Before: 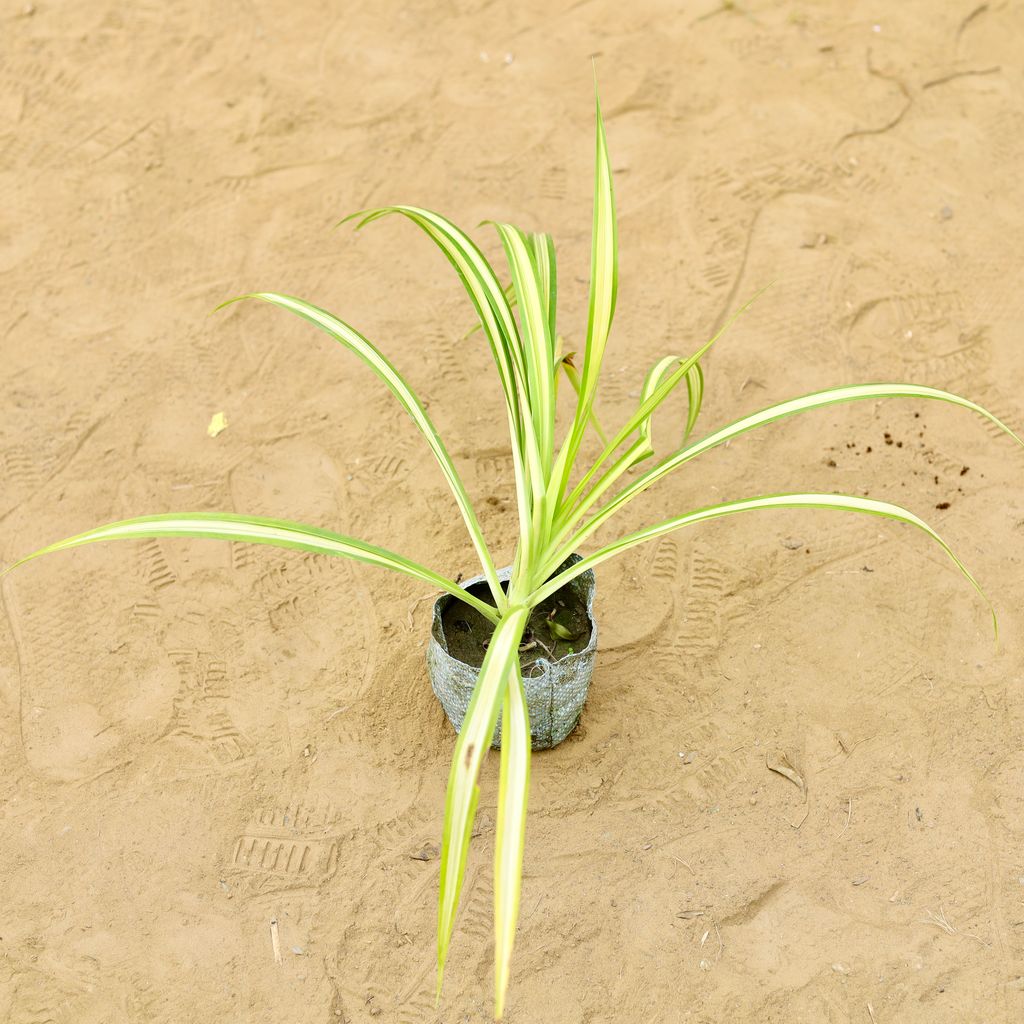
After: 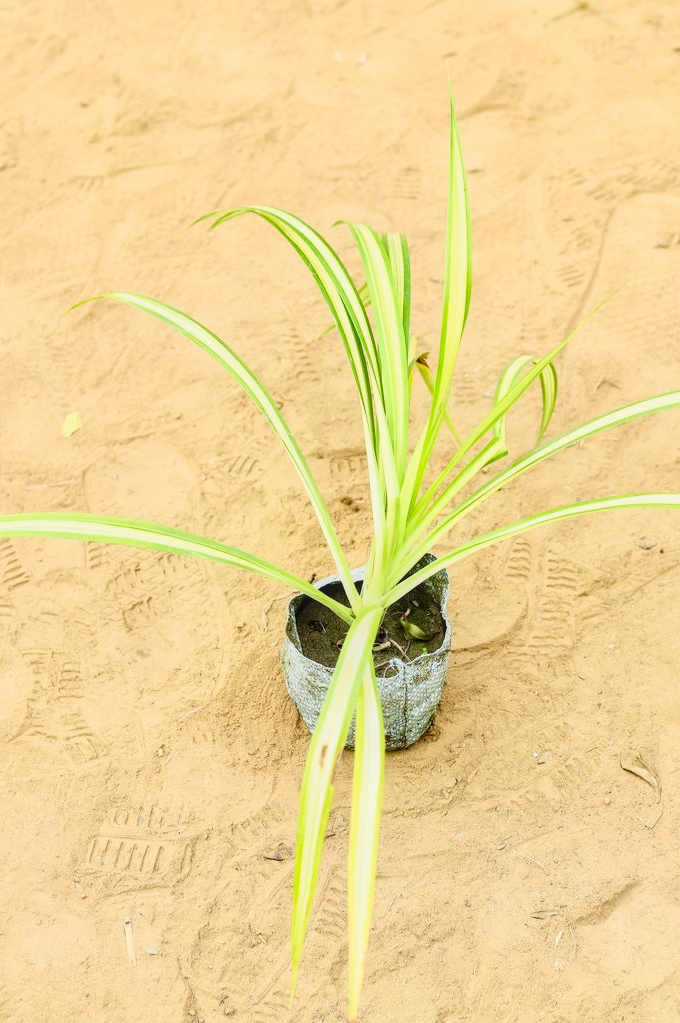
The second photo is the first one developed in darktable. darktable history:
local contrast: on, module defaults
base curve: curves: ch0 [(0, 0) (0.088, 0.125) (0.176, 0.251) (0.354, 0.501) (0.613, 0.749) (1, 0.877)]
crop and rotate: left 14.309%, right 19.231%
